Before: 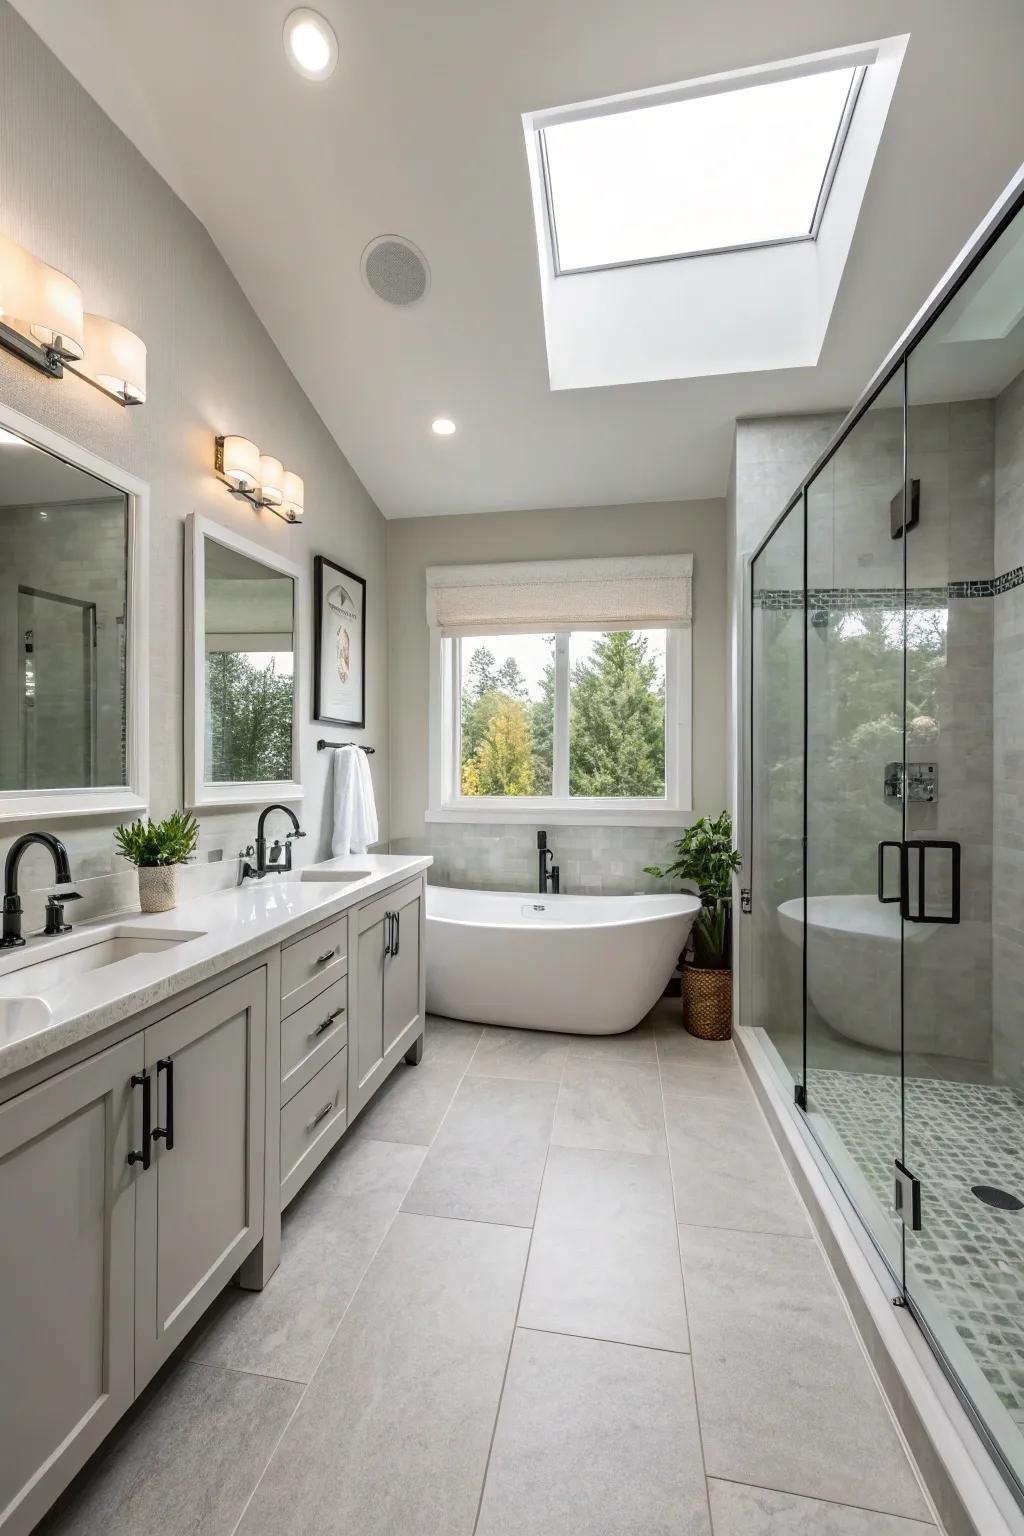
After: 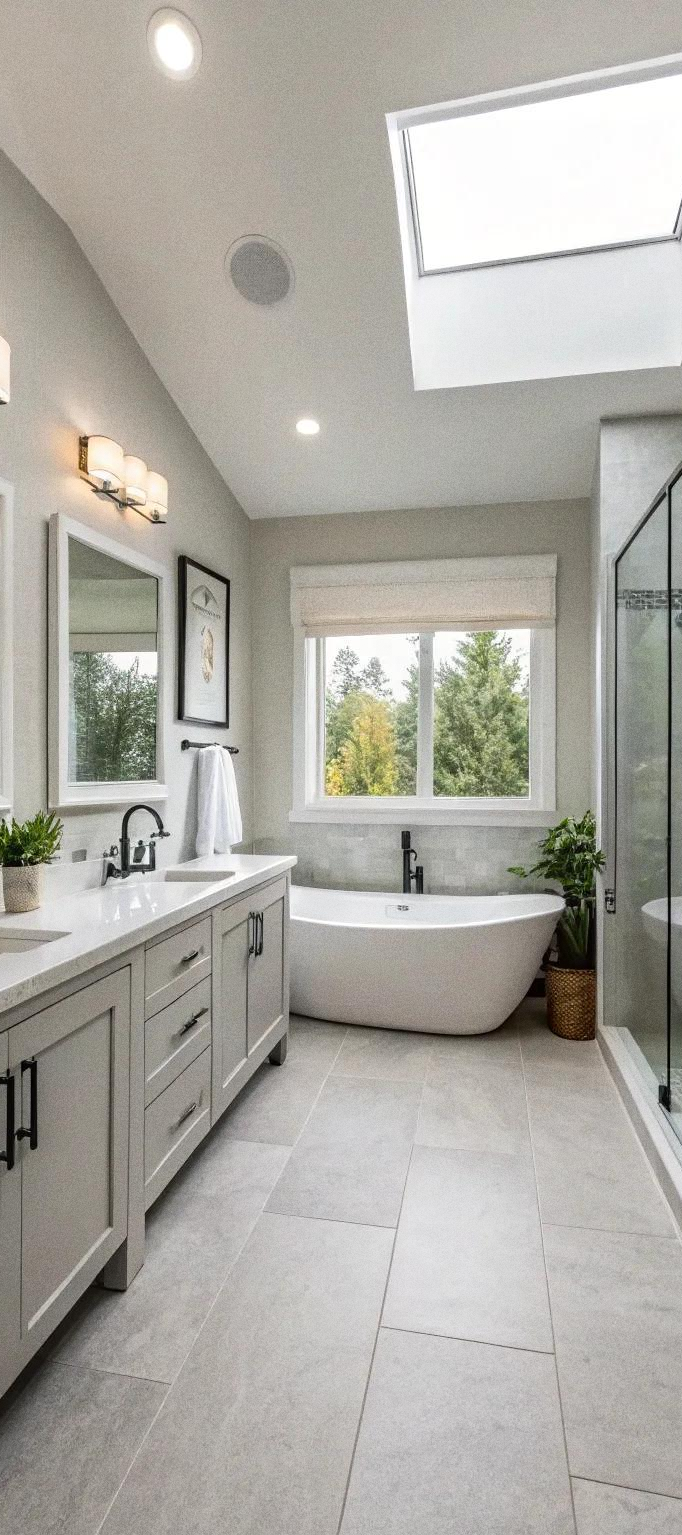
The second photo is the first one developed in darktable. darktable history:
grain: coarseness 0.09 ISO
white balance: emerald 1
crop and rotate: left 13.342%, right 19.991%
